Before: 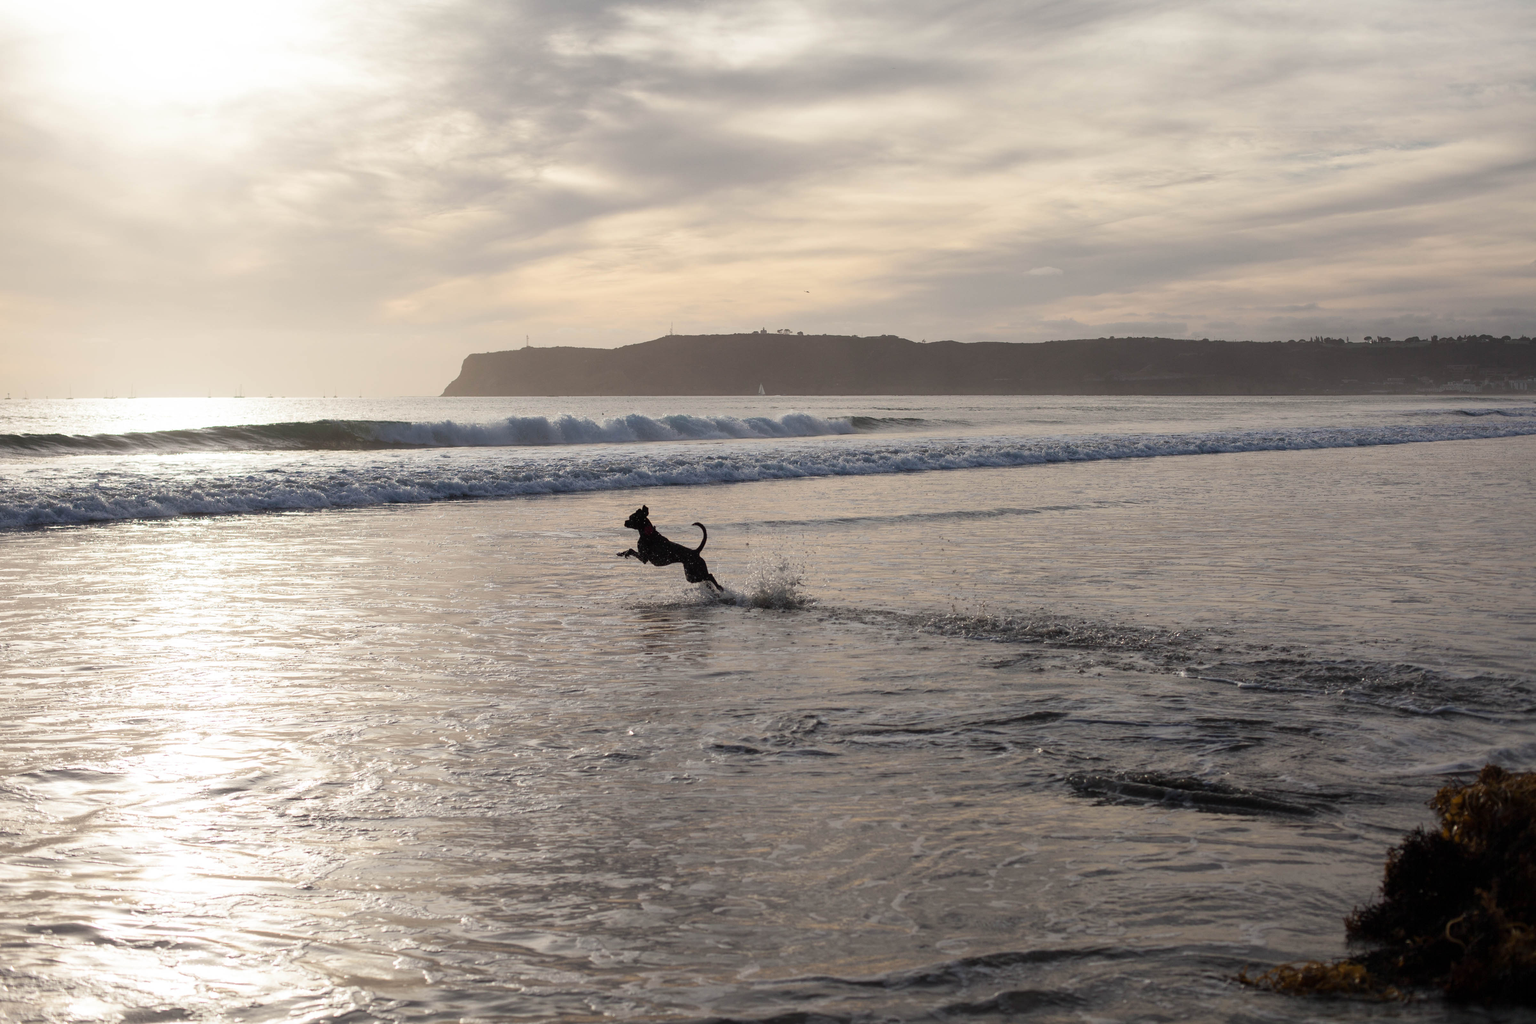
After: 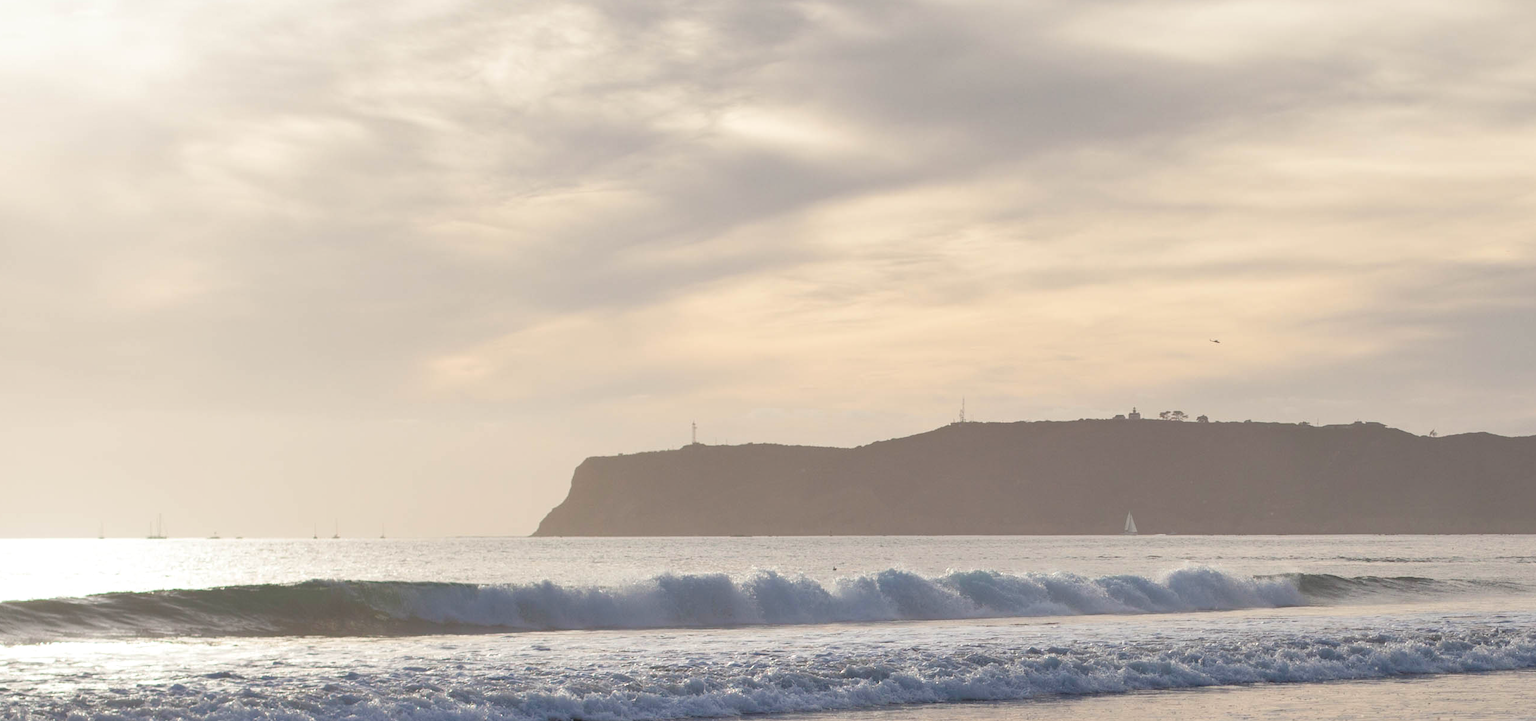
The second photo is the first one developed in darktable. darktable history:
crop: left 10.121%, top 10.631%, right 36.218%, bottom 51.526%
tone equalizer: -7 EV 0.15 EV, -6 EV 0.6 EV, -5 EV 1.15 EV, -4 EV 1.33 EV, -3 EV 1.15 EV, -2 EV 0.6 EV, -1 EV 0.15 EV, mask exposure compensation -0.5 EV
